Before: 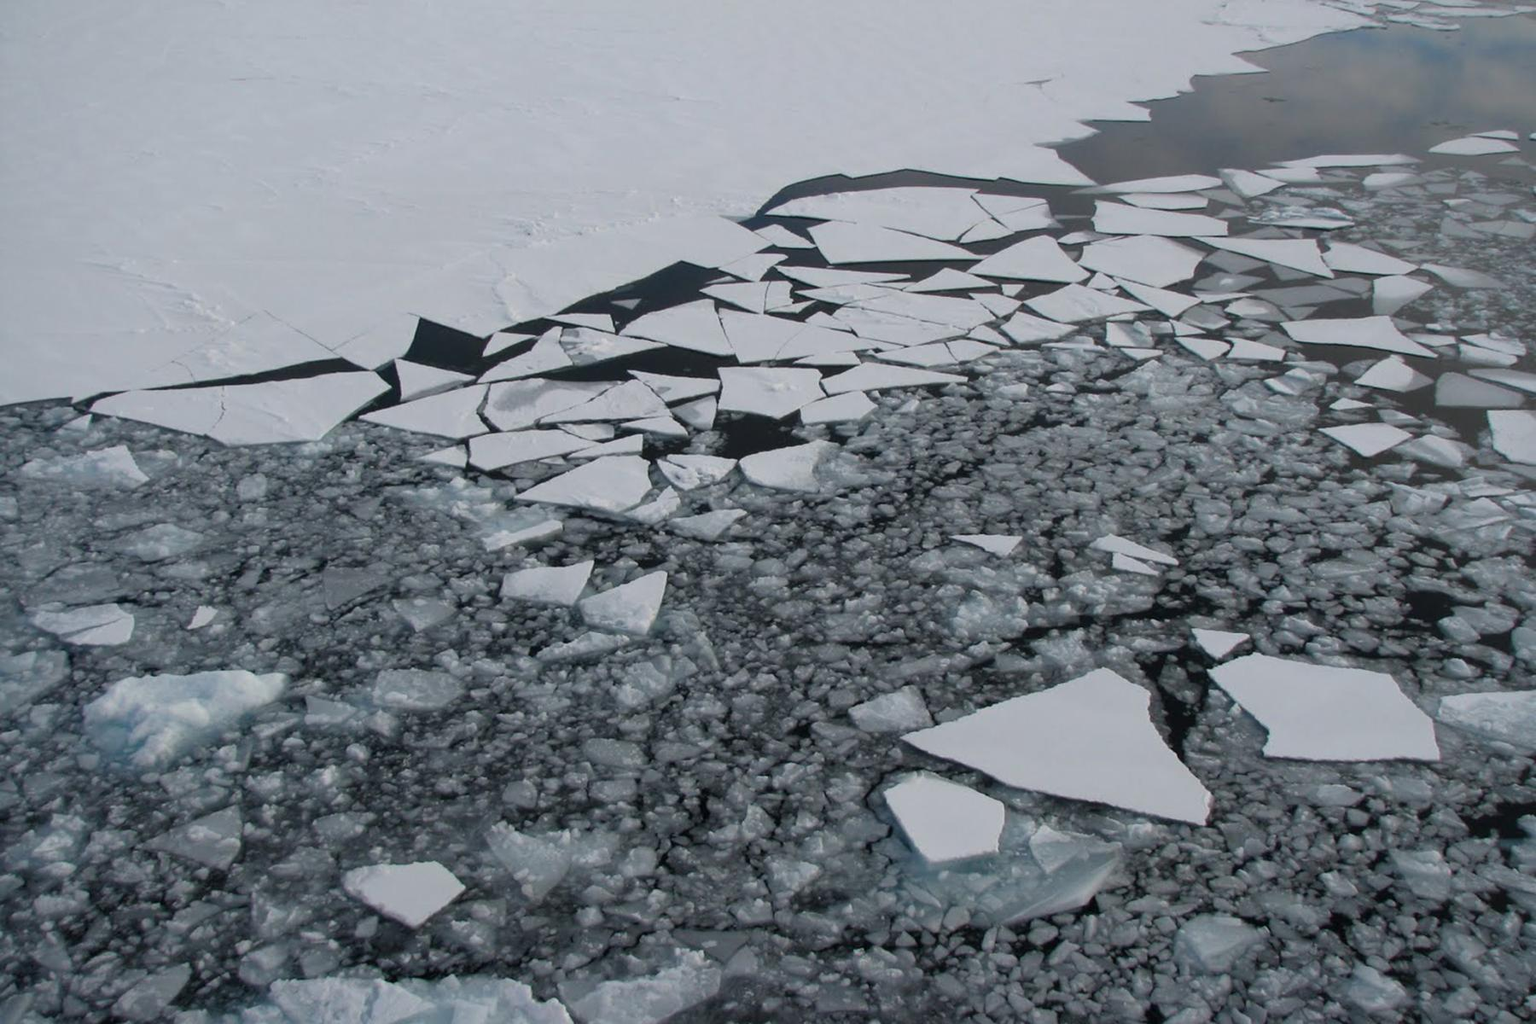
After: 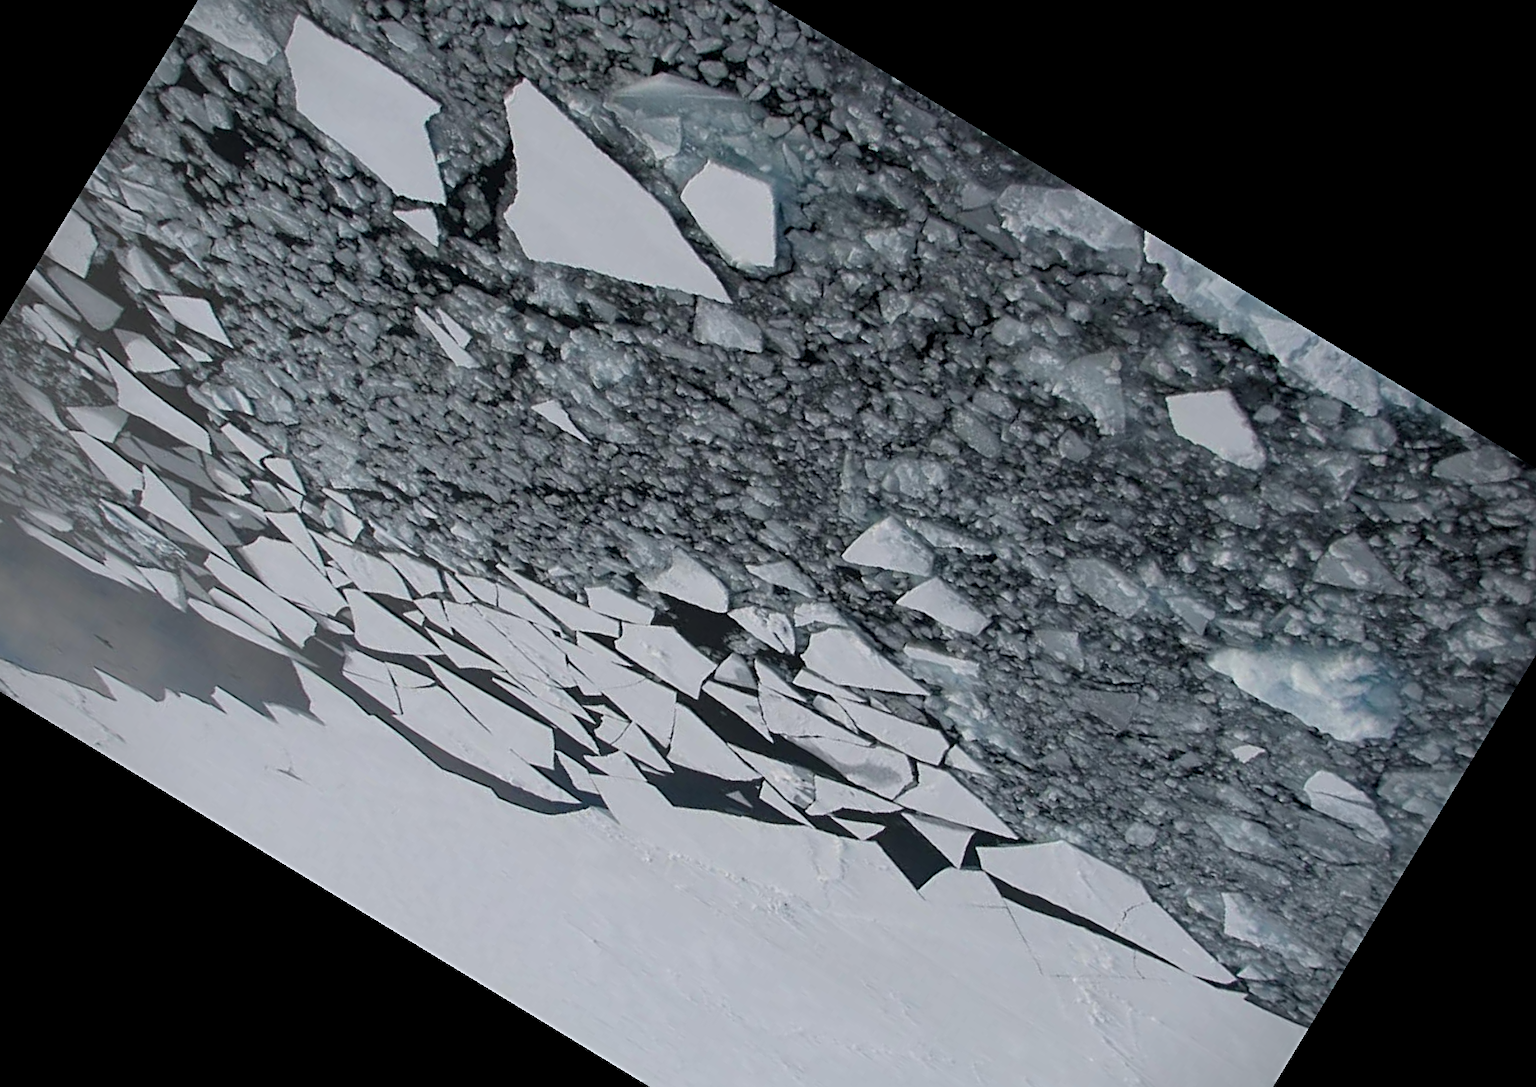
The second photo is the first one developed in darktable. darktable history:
local contrast: highlights 100%, shadows 100%, detail 120%, midtone range 0.2
vignetting: on, module defaults
sharpen: radius 2.767
crop and rotate: angle 148.68°, left 9.111%, top 15.603%, right 4.588%, bottom 17.041%
